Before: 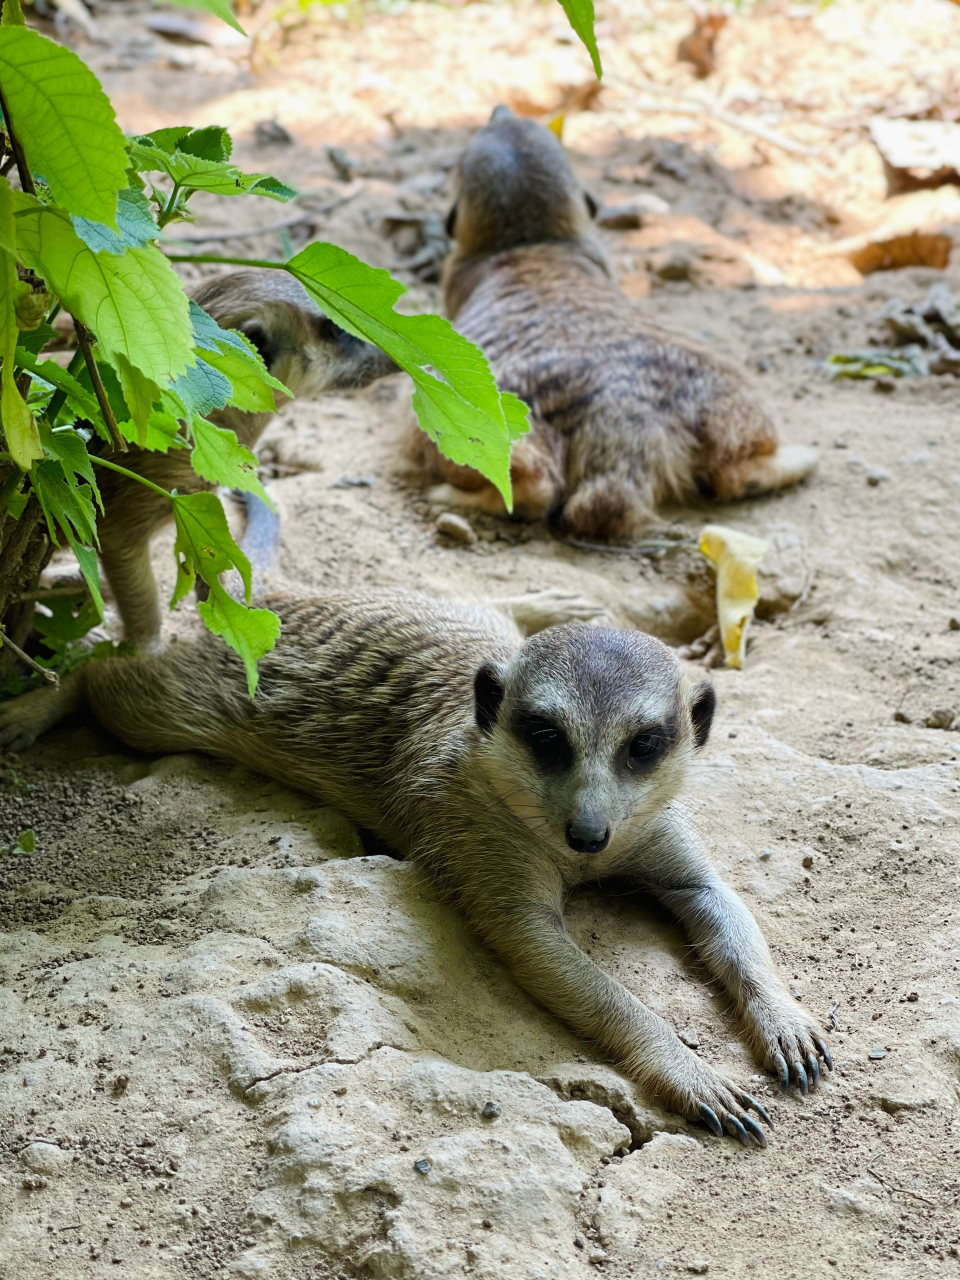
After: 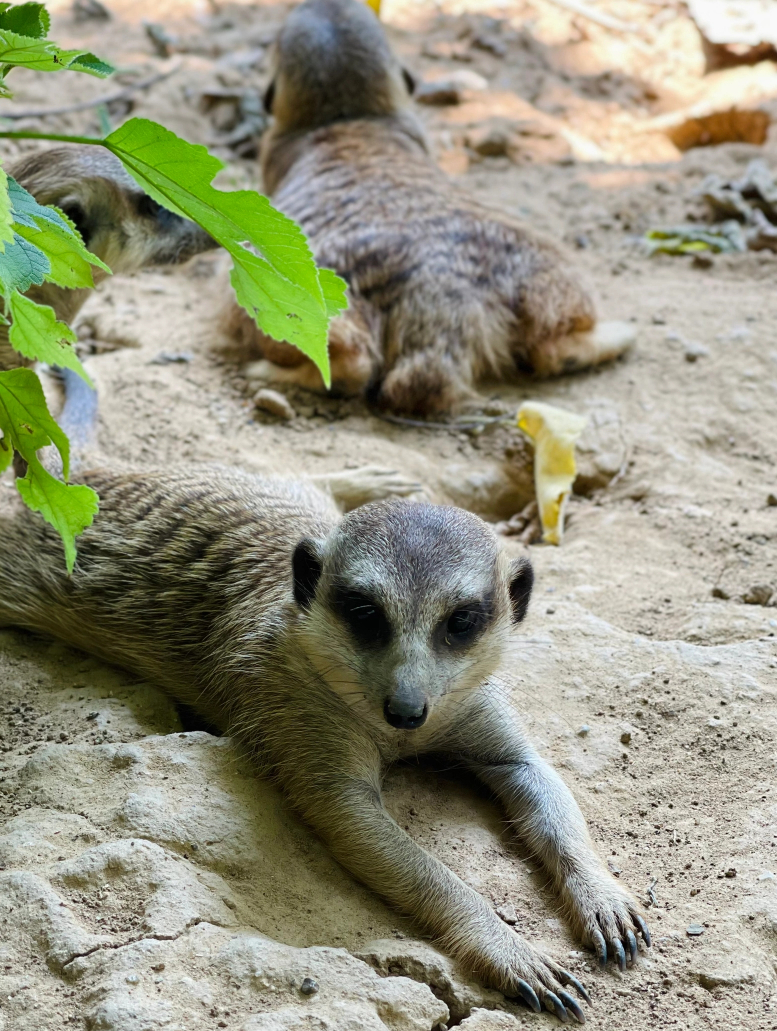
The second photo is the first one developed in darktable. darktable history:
exposure: compensate exposure bias true, compensate highlight preservation false
crop: left 19.038%, top 9.694%, right 0.001%, bottom 9.727%
